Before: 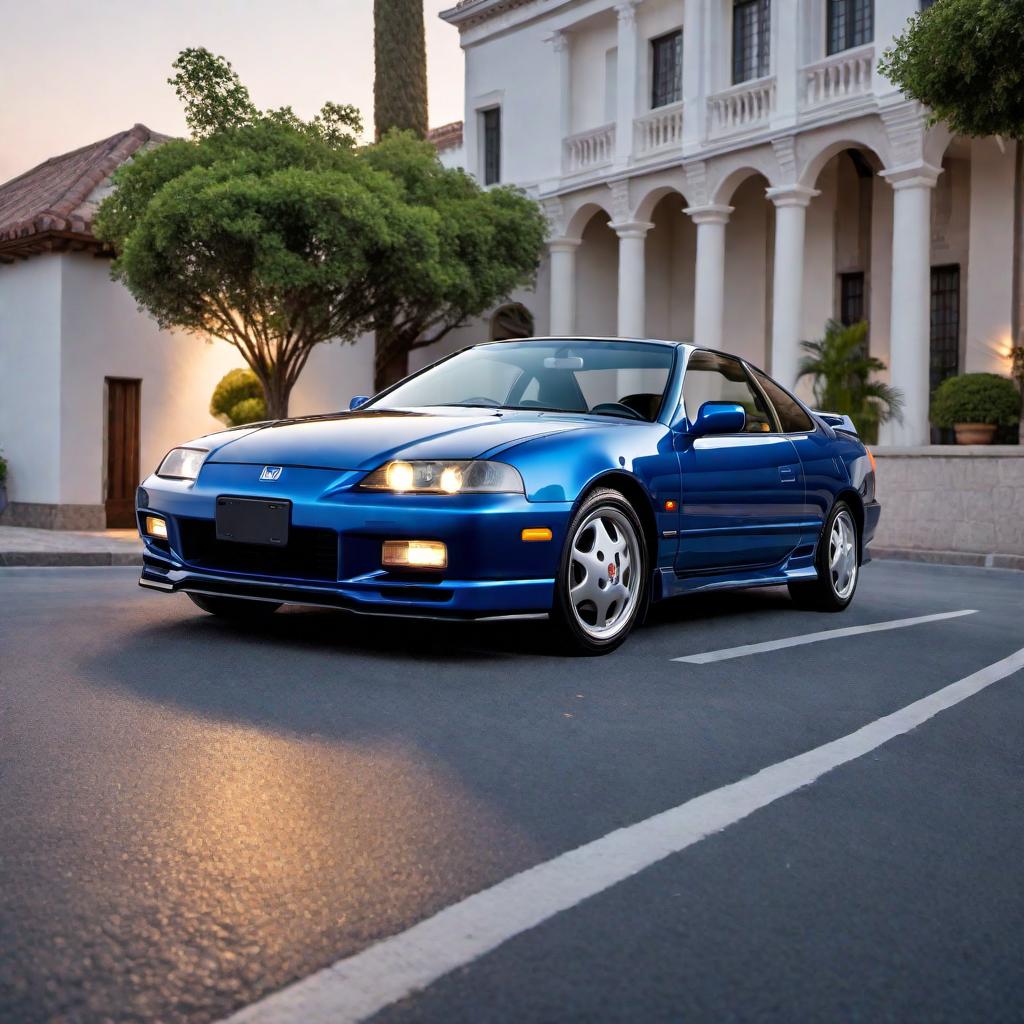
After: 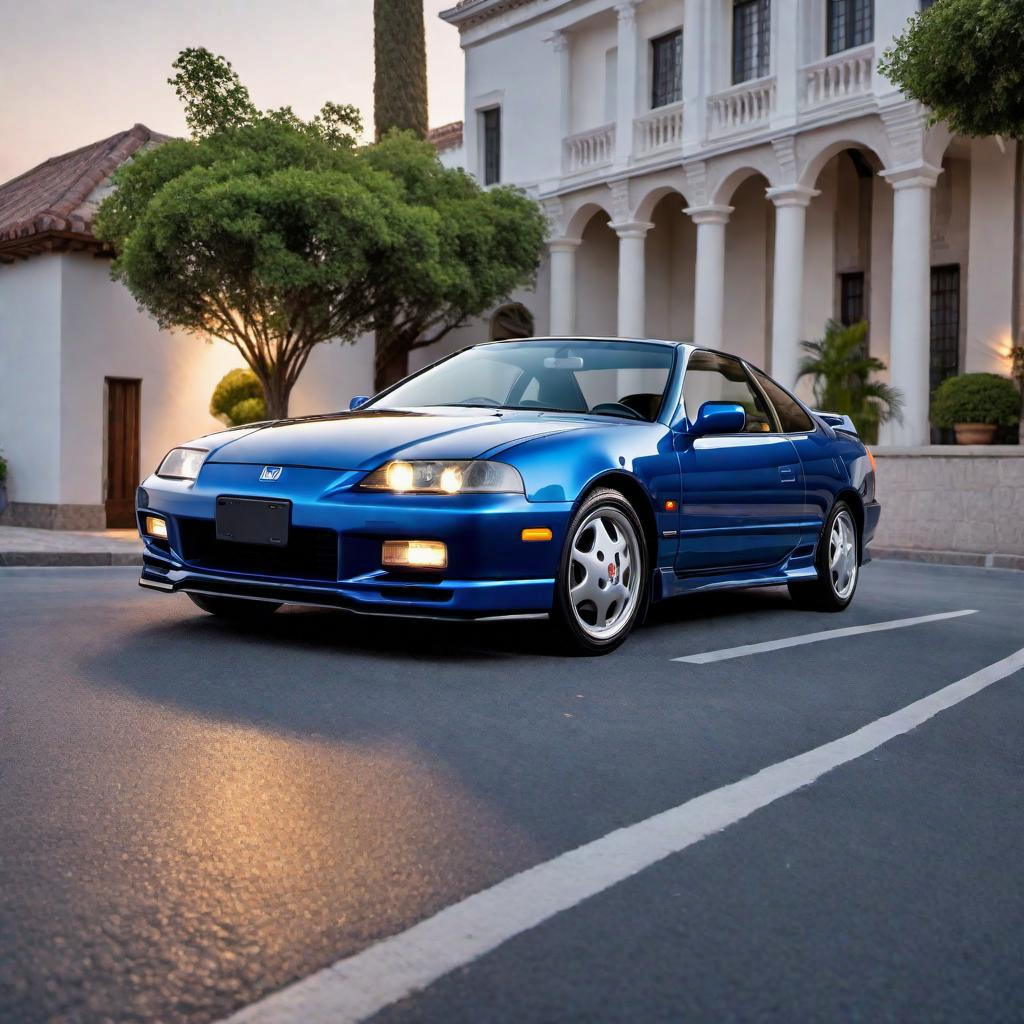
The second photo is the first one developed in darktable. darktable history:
shadows and highlights: shadows 43.75, white point adjustment -1.61, soften with gaussian
